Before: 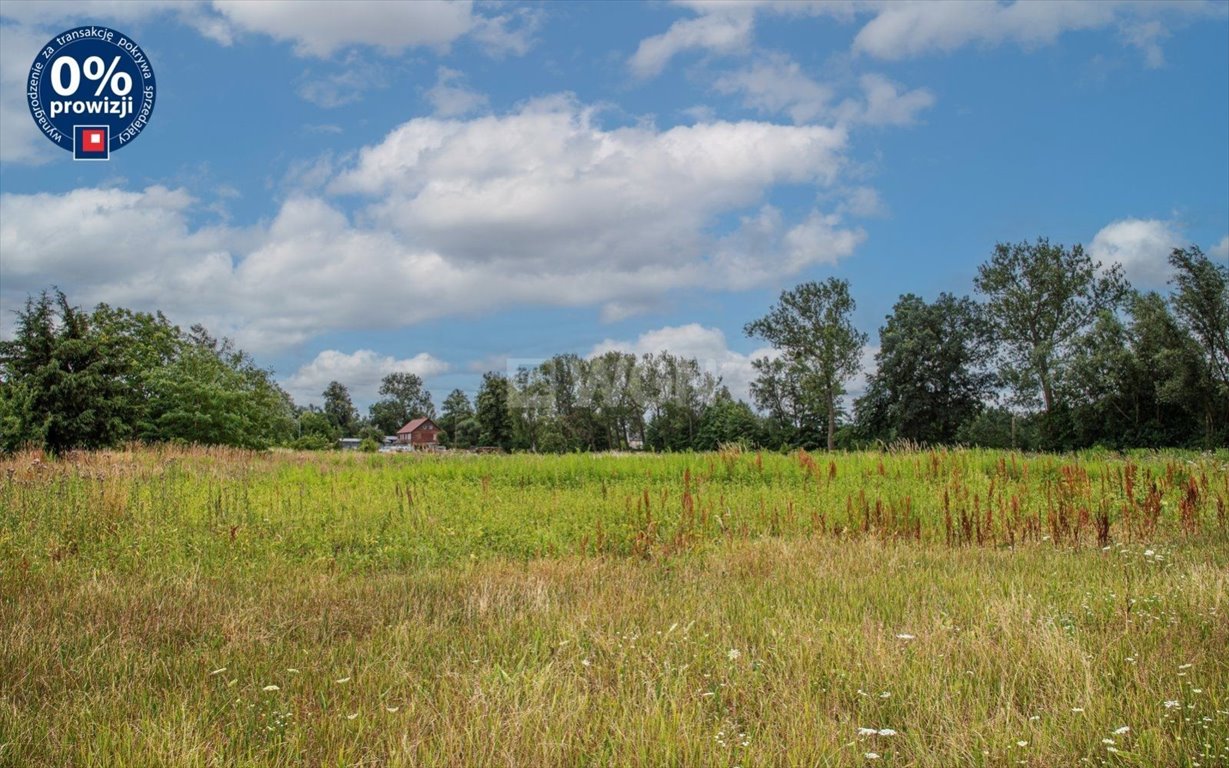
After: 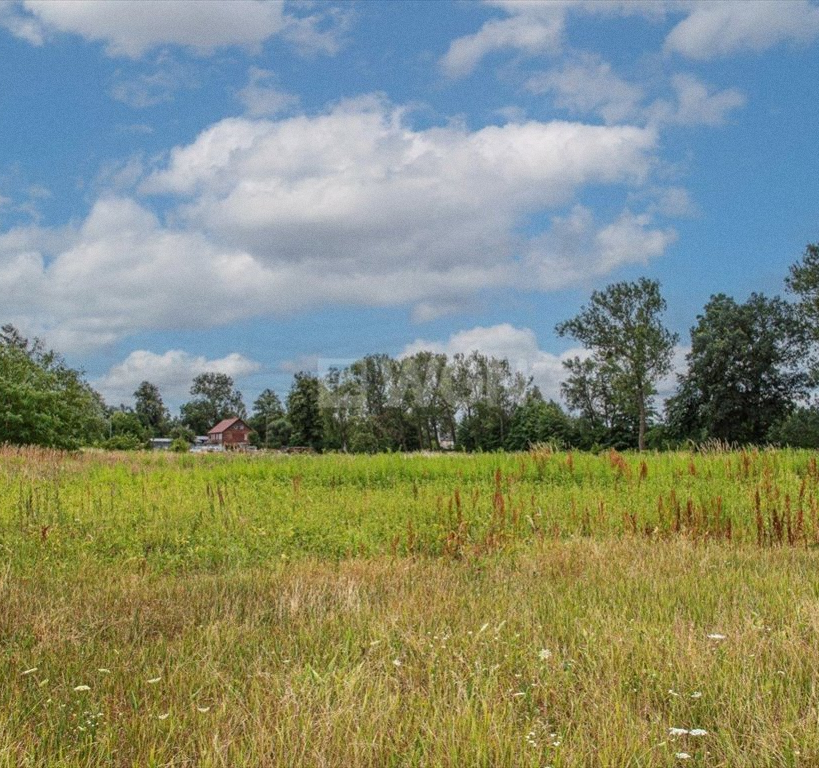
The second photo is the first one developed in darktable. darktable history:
crop: left 15.419%, right 17.914%
grain: coarseness 0.09 ISO, strength 16.61%
